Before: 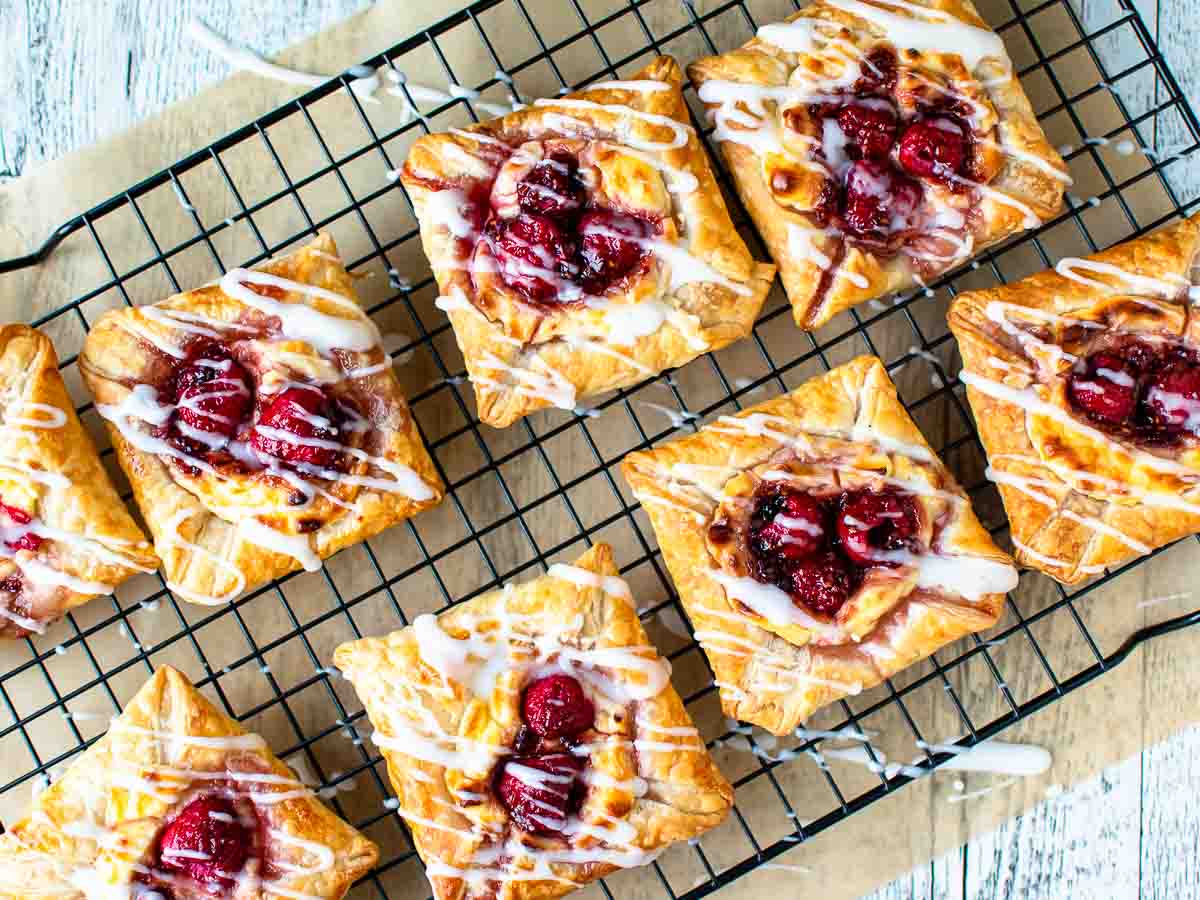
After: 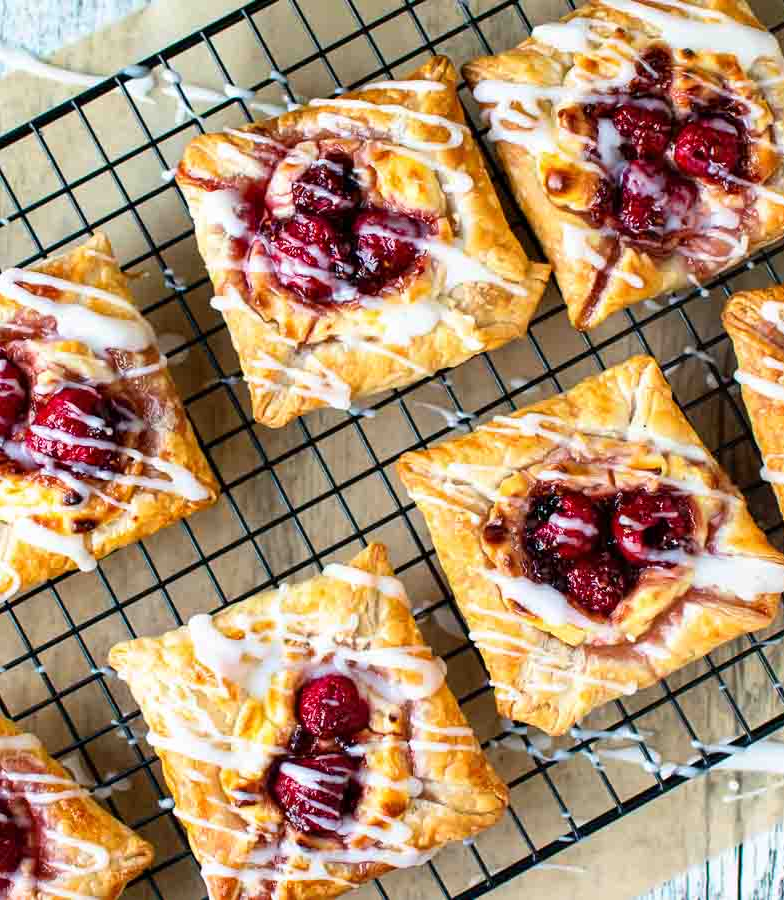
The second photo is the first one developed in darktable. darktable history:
crop and rotate: left 18.832%, right 15.794%
